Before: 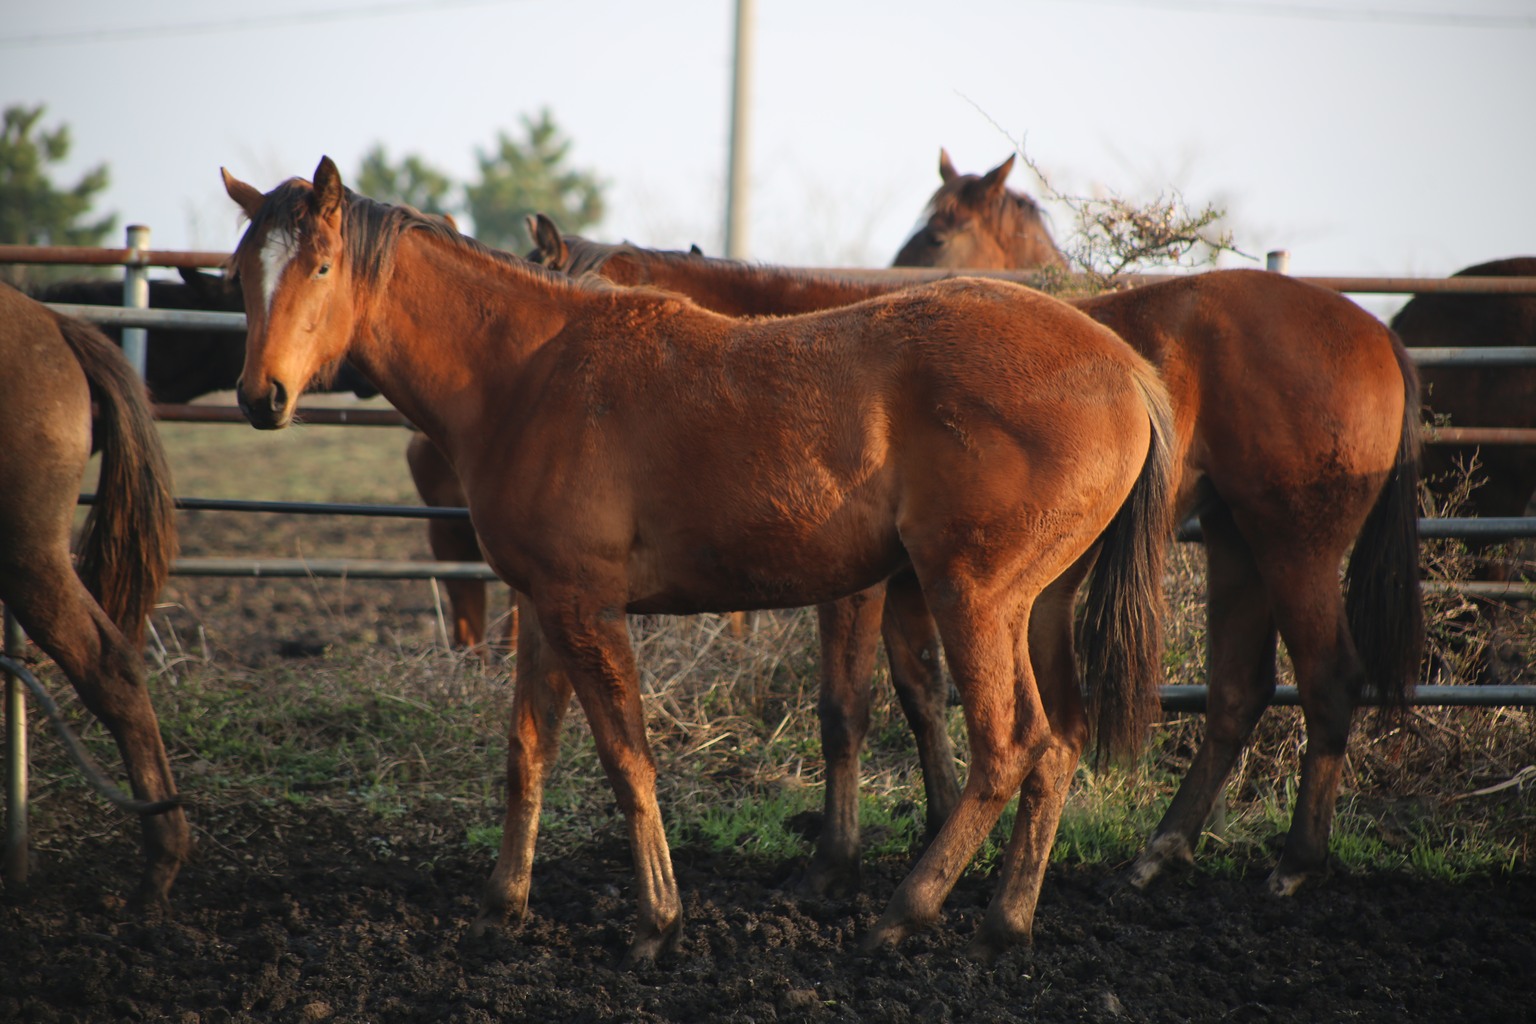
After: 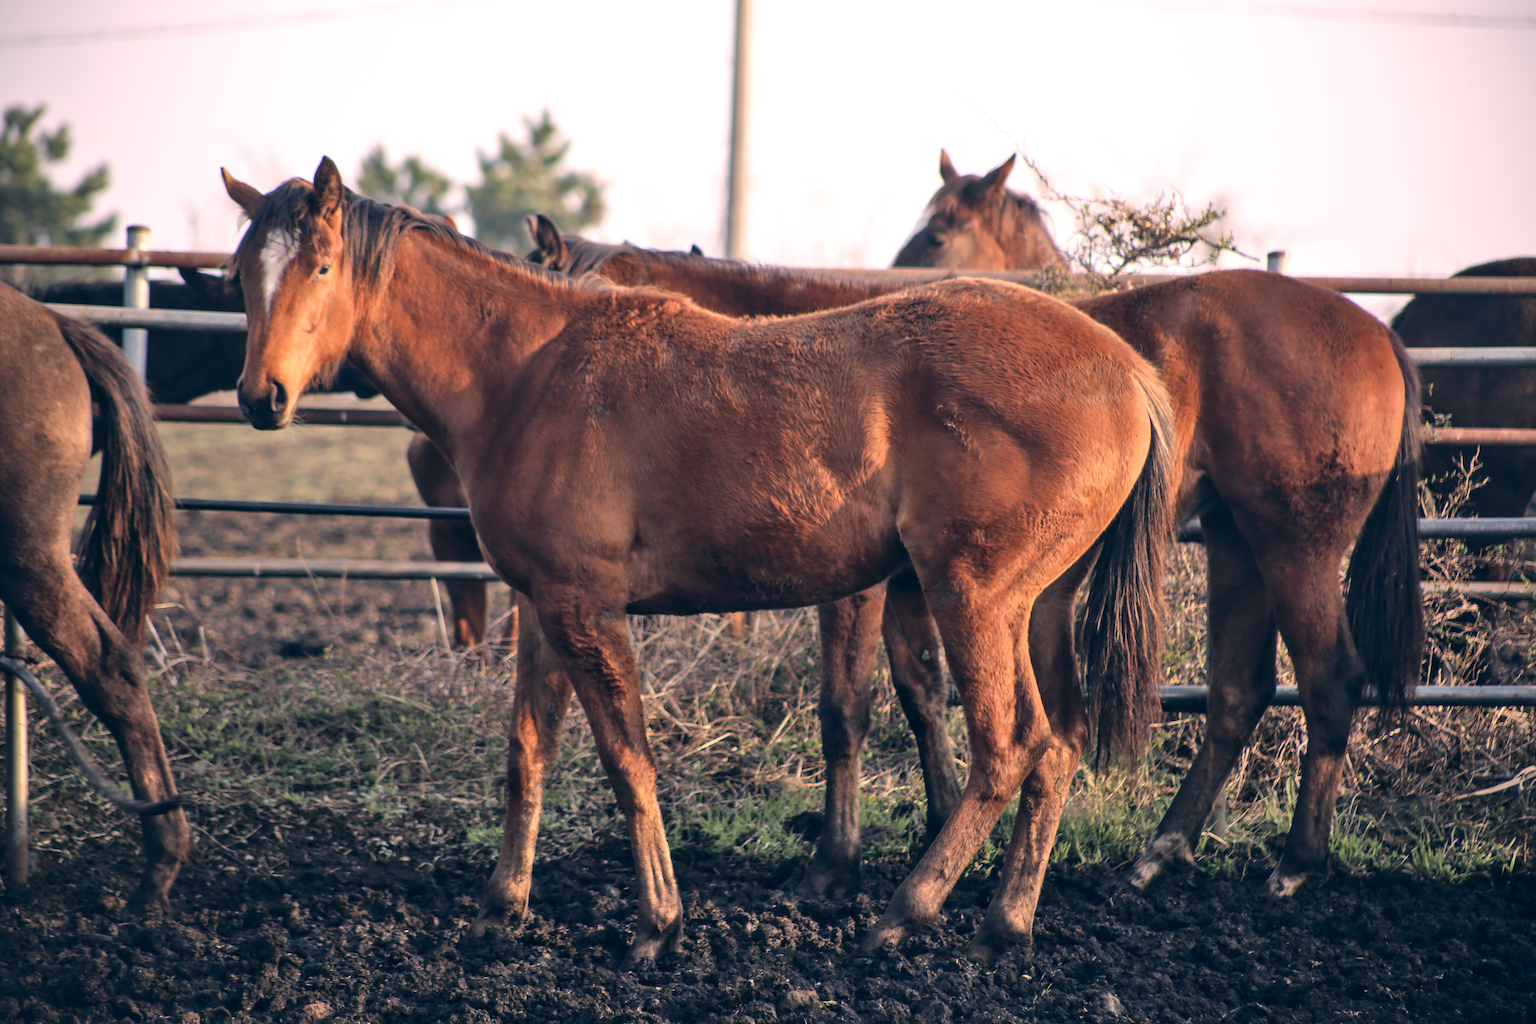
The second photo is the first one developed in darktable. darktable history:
tone equalizer: -8 EV -0.419 EV, -7 EV -0.389 EV, -6 EV -0.328 EV, -5 EV -0.212 EV, -3 EV 0.243 EV, -2 EV 0.345 EV, -1 EV 0.386 EV, +0 EV 0.415 EV
local contrast: on, module defaults
shadows and highlights: shadows 51.83, highlights -28.7, highlights color adjustment 89.61%, soften with gaussian
color correction: highlights a* 14.39, highlights b* 6.13, shadows a* -5.21, shadows b* -15.99, saturation 0.835
